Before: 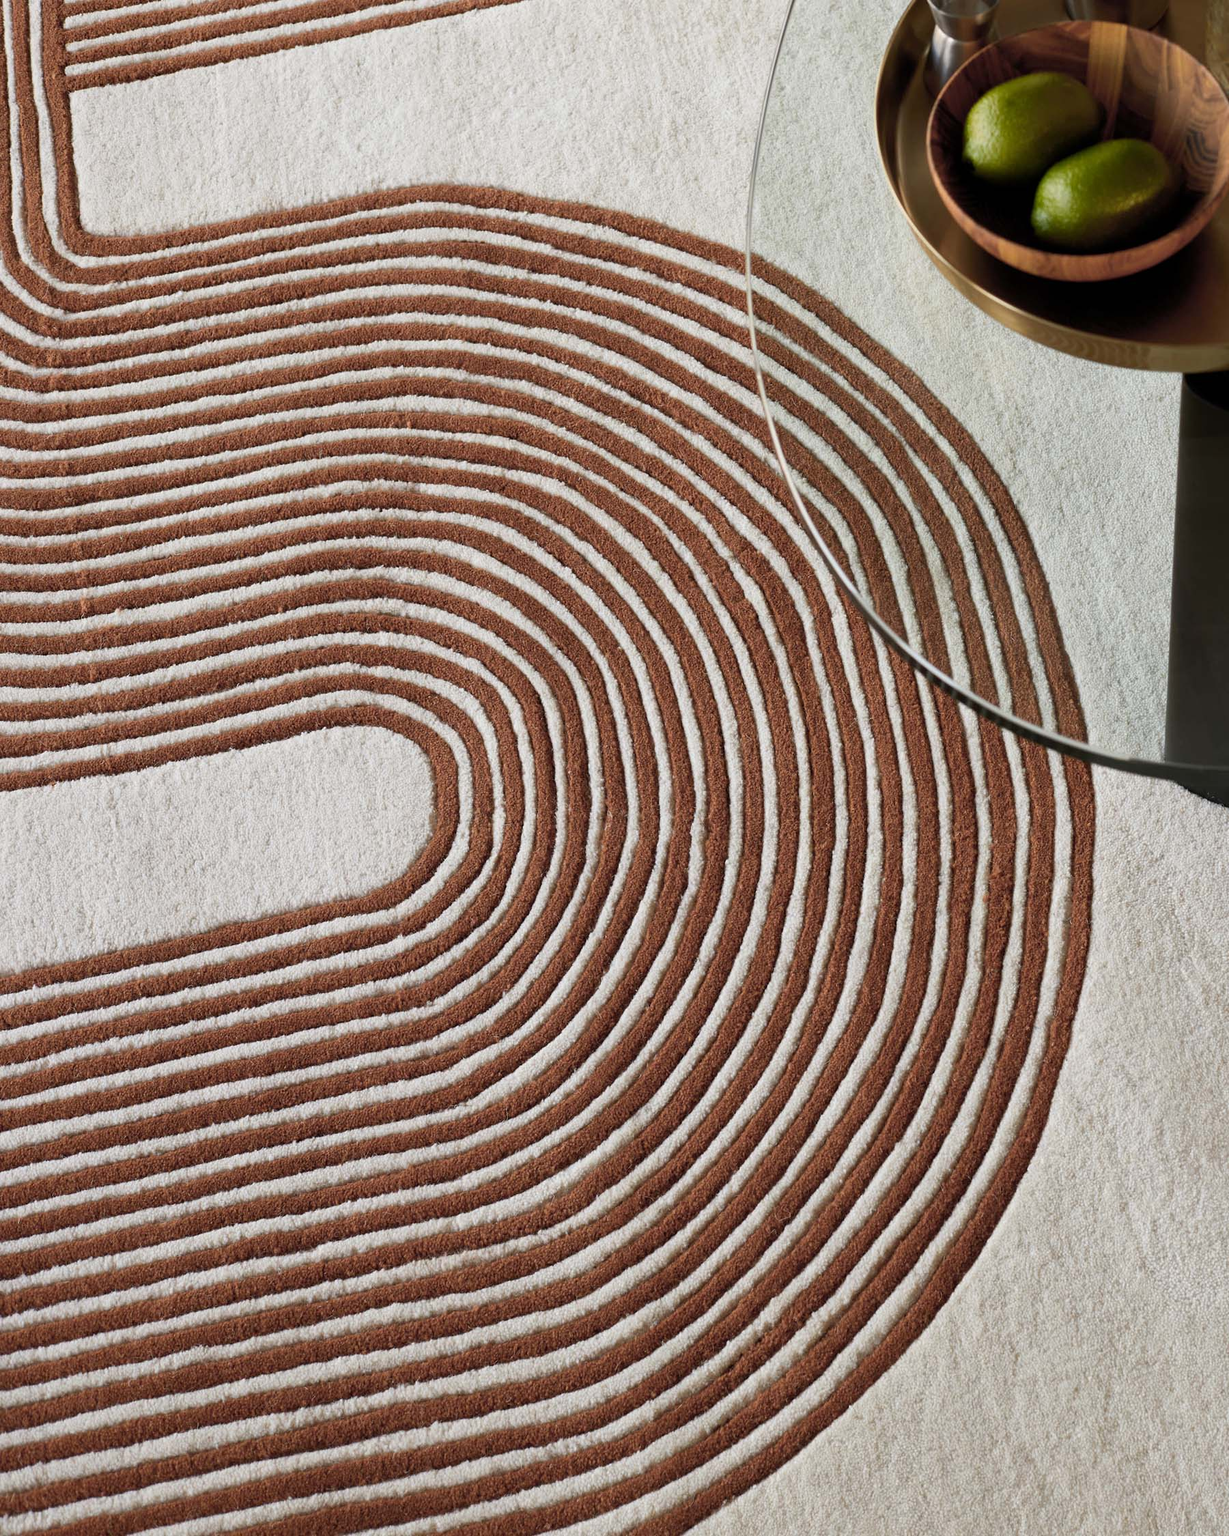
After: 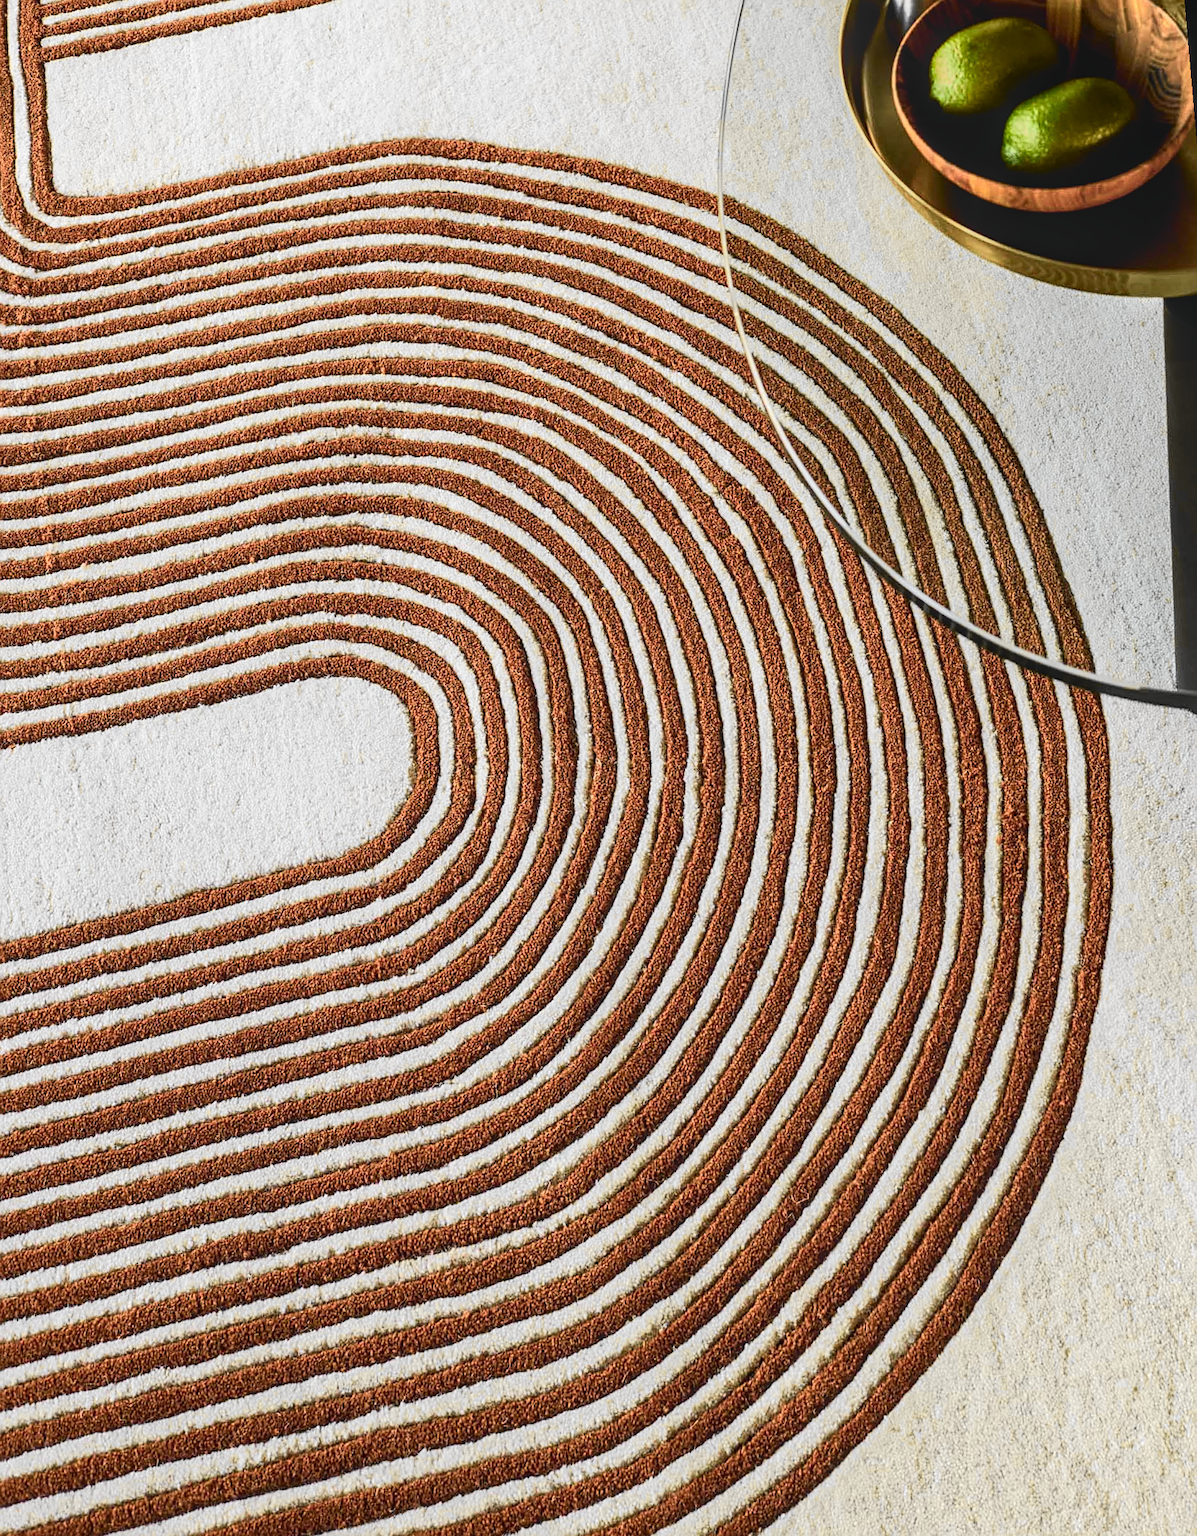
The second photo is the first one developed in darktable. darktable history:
sharpen: on, module defaults
local contrast: highlights 0%, shadows 0%, detail 133%
rotate and perspective: rotation -1.68°, lens shift (vertical) -0.146, crop left 0.049, crop right 0.912, crop top 0.032, crop bottom 0.96
tone curve: curves: ch0 [(0, 0) (0.078, 0.029) (0.265, 0.241) (0.507, 0.56) (0.744, 0.826) (1, 0.948)]; ch1 [(0, 0) (0.346, 0.307) (0.418, 0.383) (0.46, 0.439) (0.482, 0.493) (0.502, 0.5) (0.517, 0.506) (0.55, 0.557) (0.601, 0.637) (0.666, 0.7) (1, 1)]; ch2 [(0, 0) (0.346, 0.34) (0.431, 0.45) (0.485, 0.494) (0.5, 0.498) (0.508, 0.499) (0.532, 0.546) (0.579, 0.628) (0.625, 0.668) (1, 1)], color space Lab, independent channels, preserve colors none
tone equalizer: -8 EV -0.75 EV, -7 EV -0.7 EV, -6 EV -0.6 EV, -5 EV -0.4 EV, -3 EV 0.4 EV, -2 EV 0.6 EV, -1 EV 0.7 EV, +0 EV 0.75 EV, edges refinement/feathering 500, mask exposure compensation -1.57 EV, preserve details no
